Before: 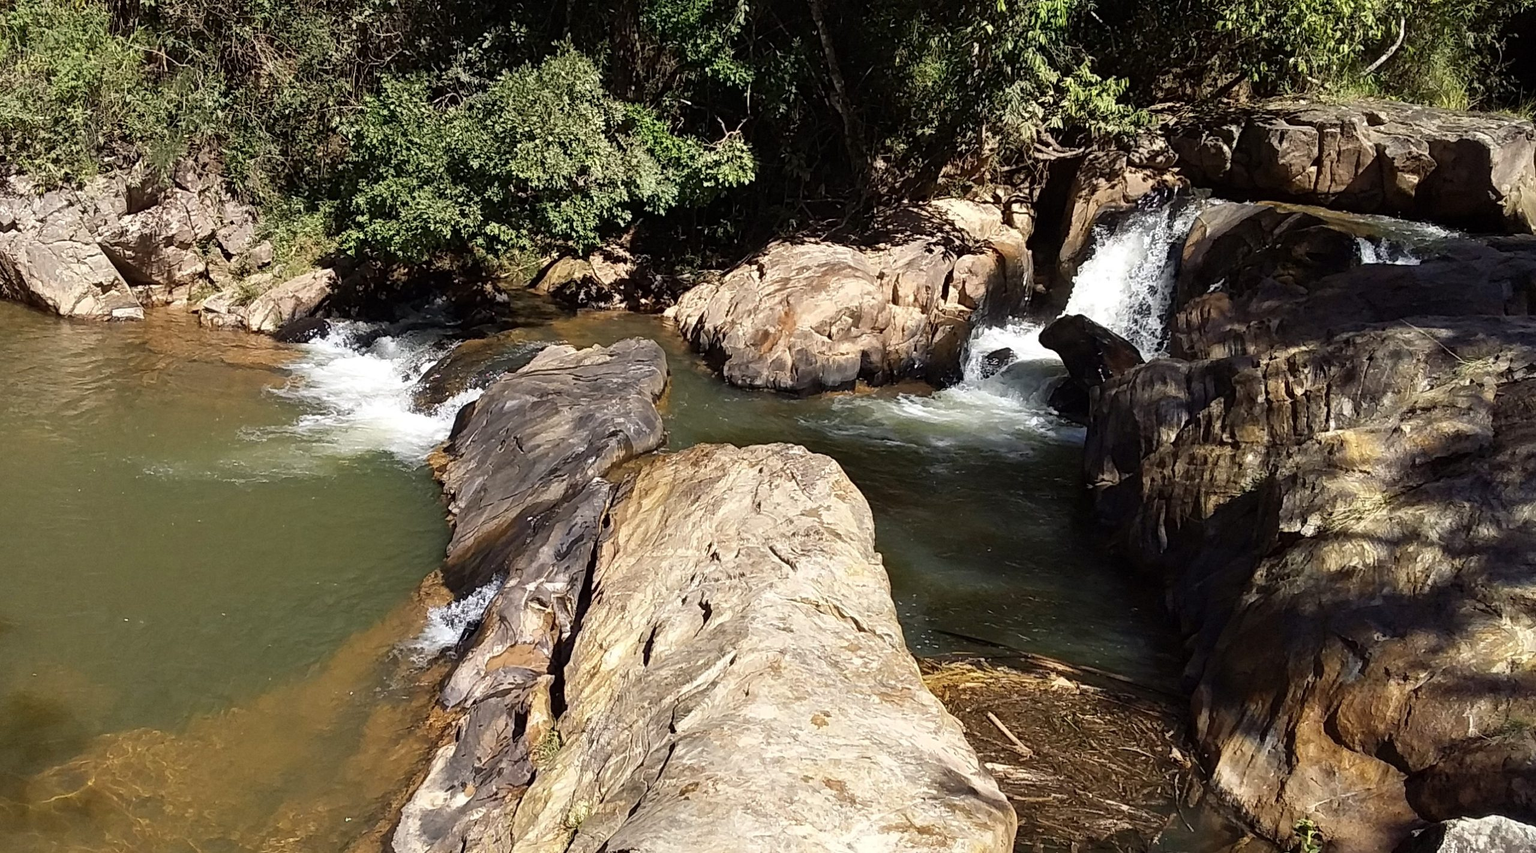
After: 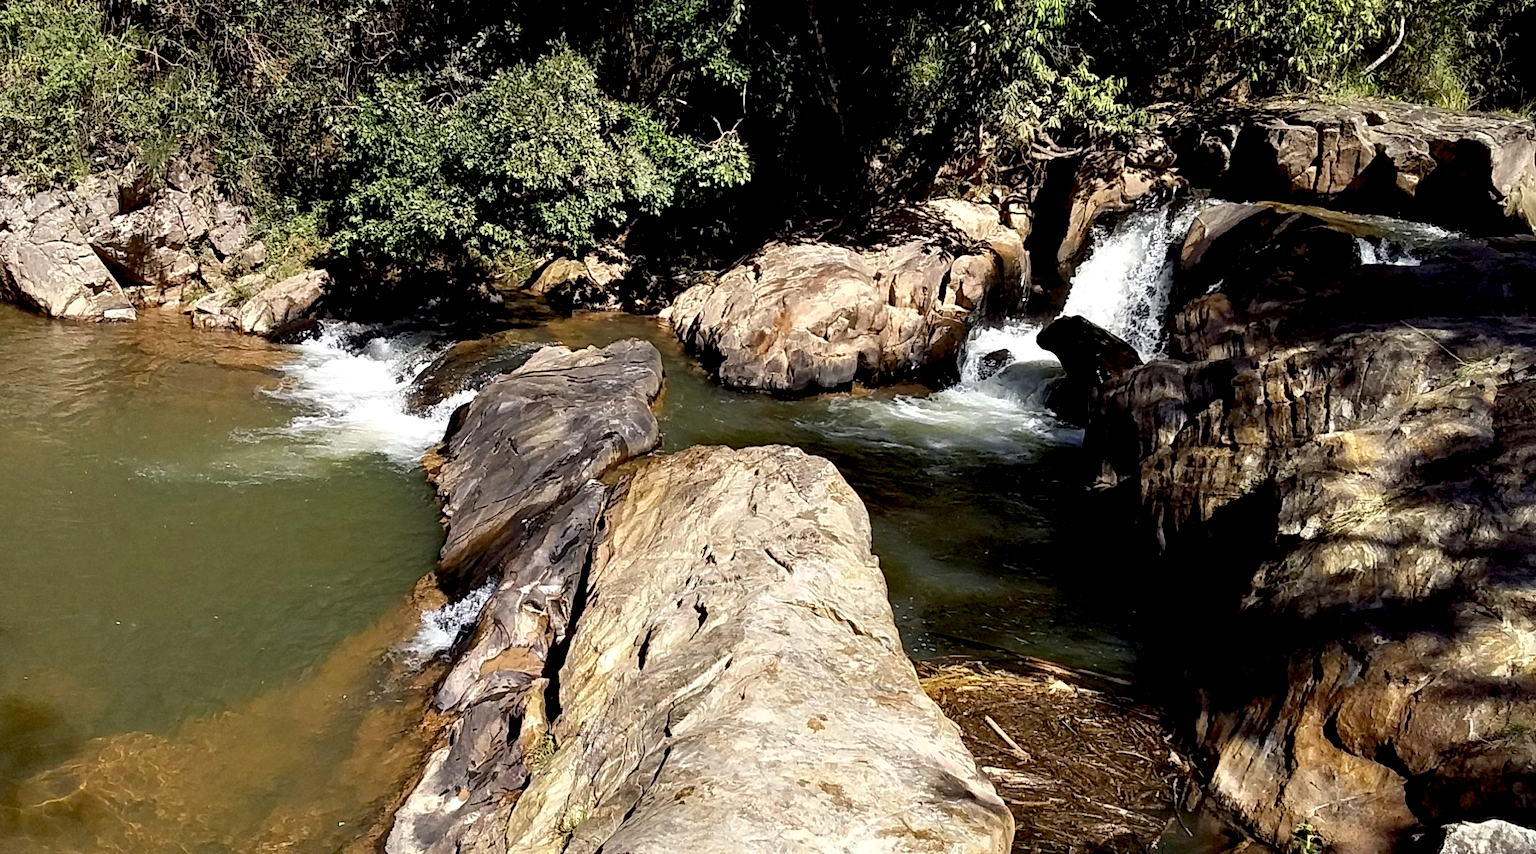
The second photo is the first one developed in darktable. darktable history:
crop and rotate: left 0.614%, top 0.179%, bottom 0.309%
contrast equalizer: octaves 7, y [[0.6 ×6], [0.55 ×6], [0 ×6], [0 ×6], [0 ×6]], mix 0.3
exposure: black level correction 0.012, compensate highlight preservation false
